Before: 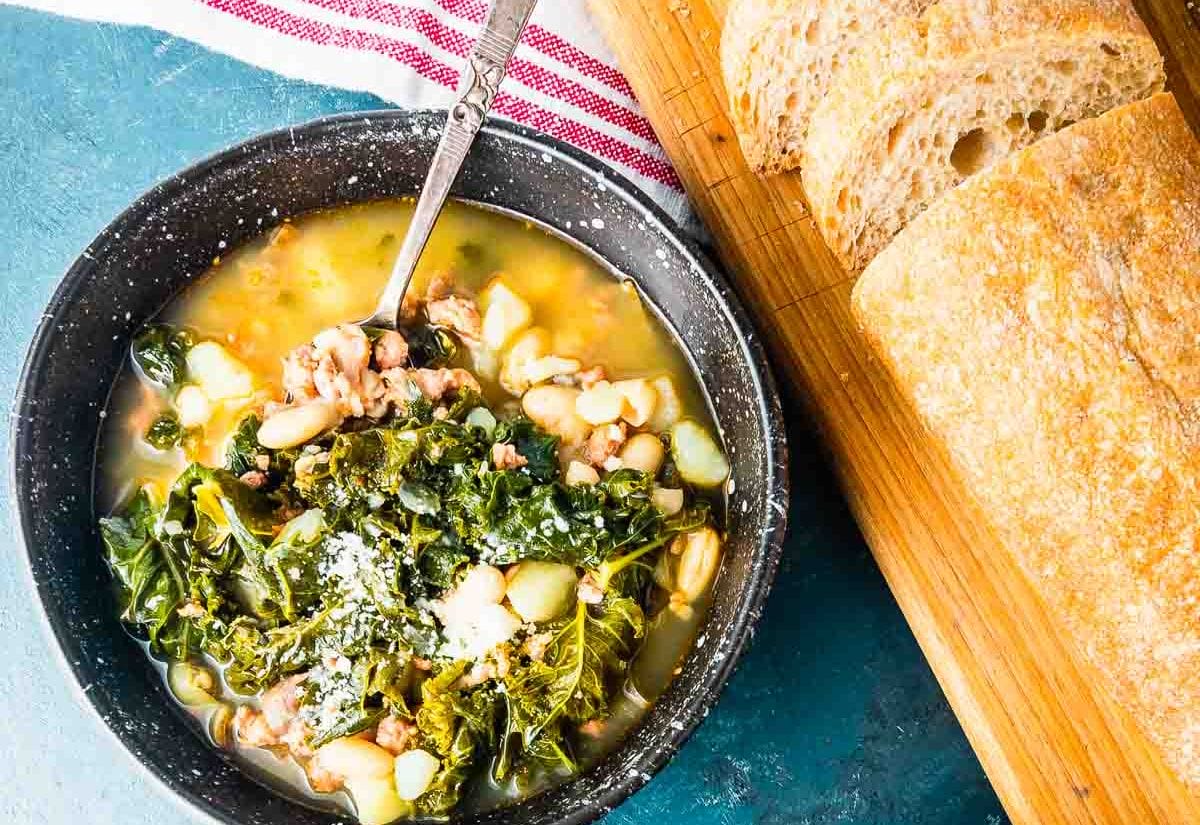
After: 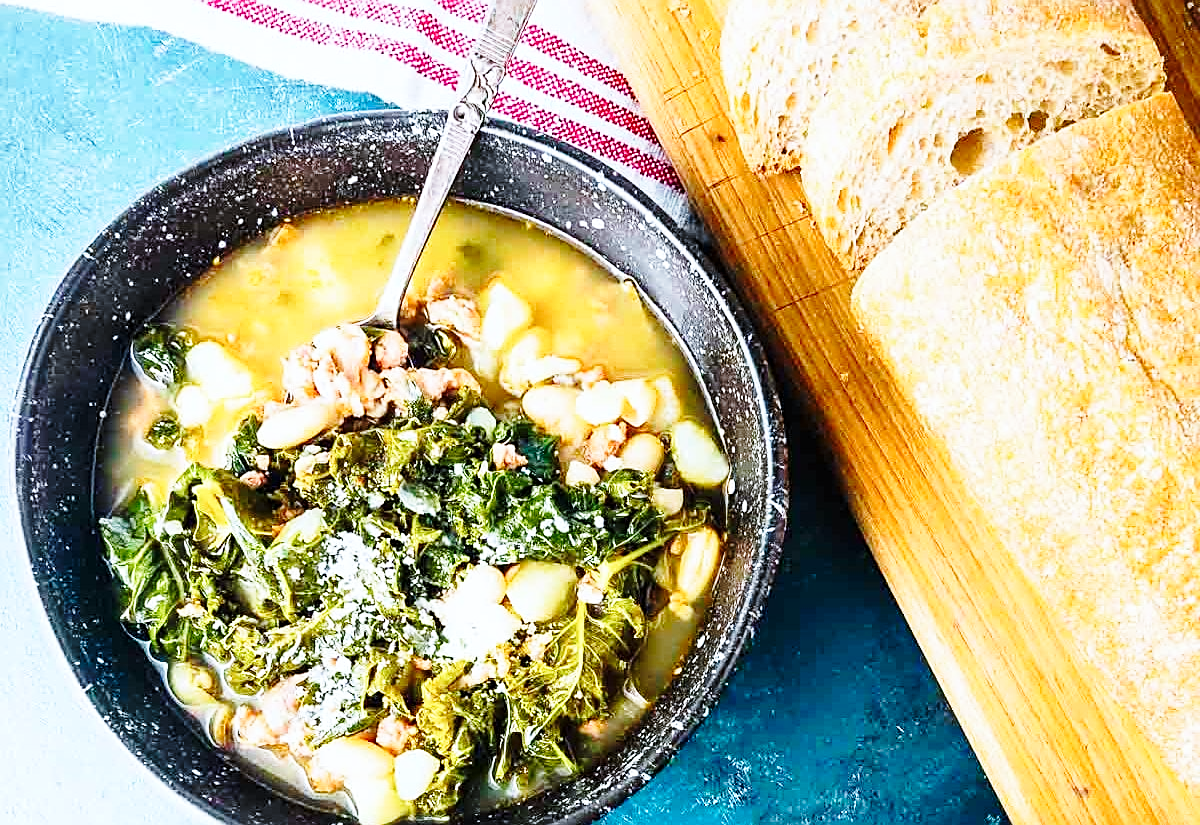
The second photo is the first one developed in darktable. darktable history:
base curve: curves: ch0 [(0, 0) (0.028, 0.03) (0.121, 0.232) (0.46, 0.748) (0.859, 0.968) (1, 1)], preserve colors none
color calibration: x 0.37, y 0.382, temperature 4313.32 K
sharpen: on, module defaults
